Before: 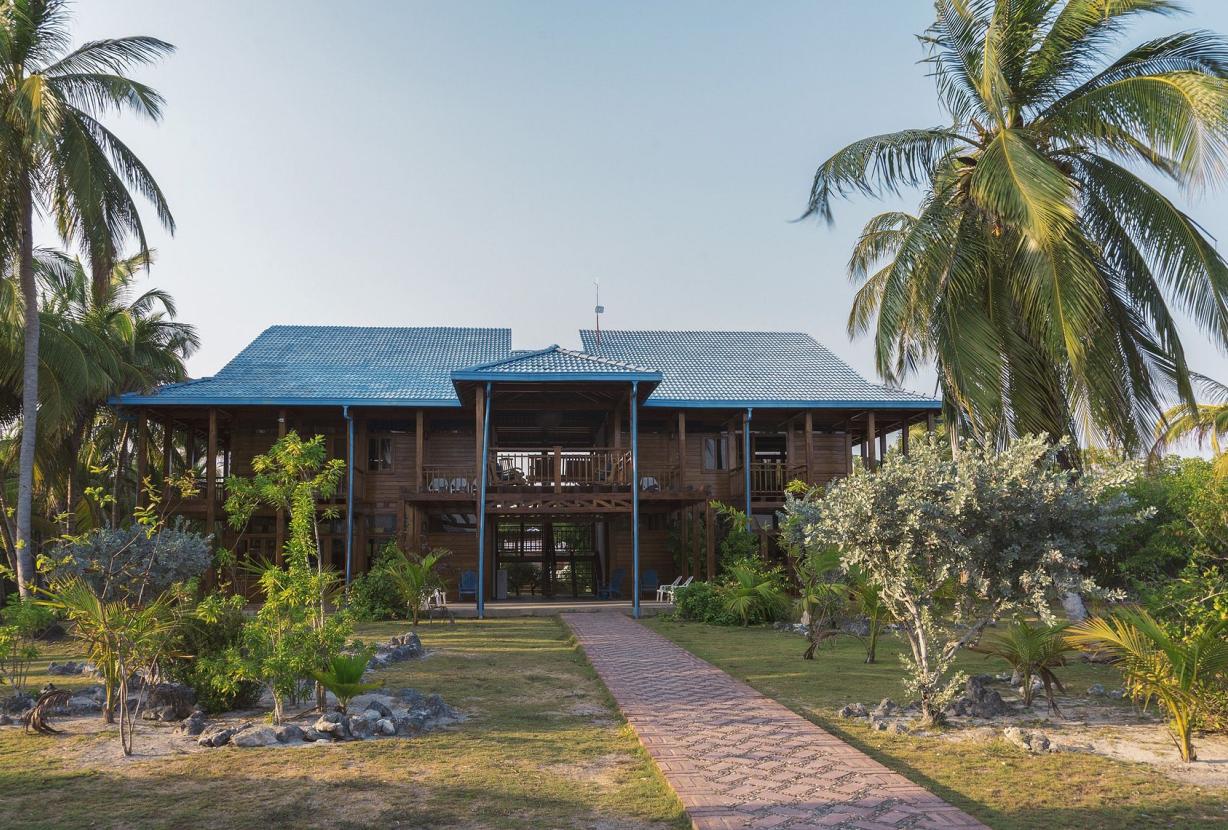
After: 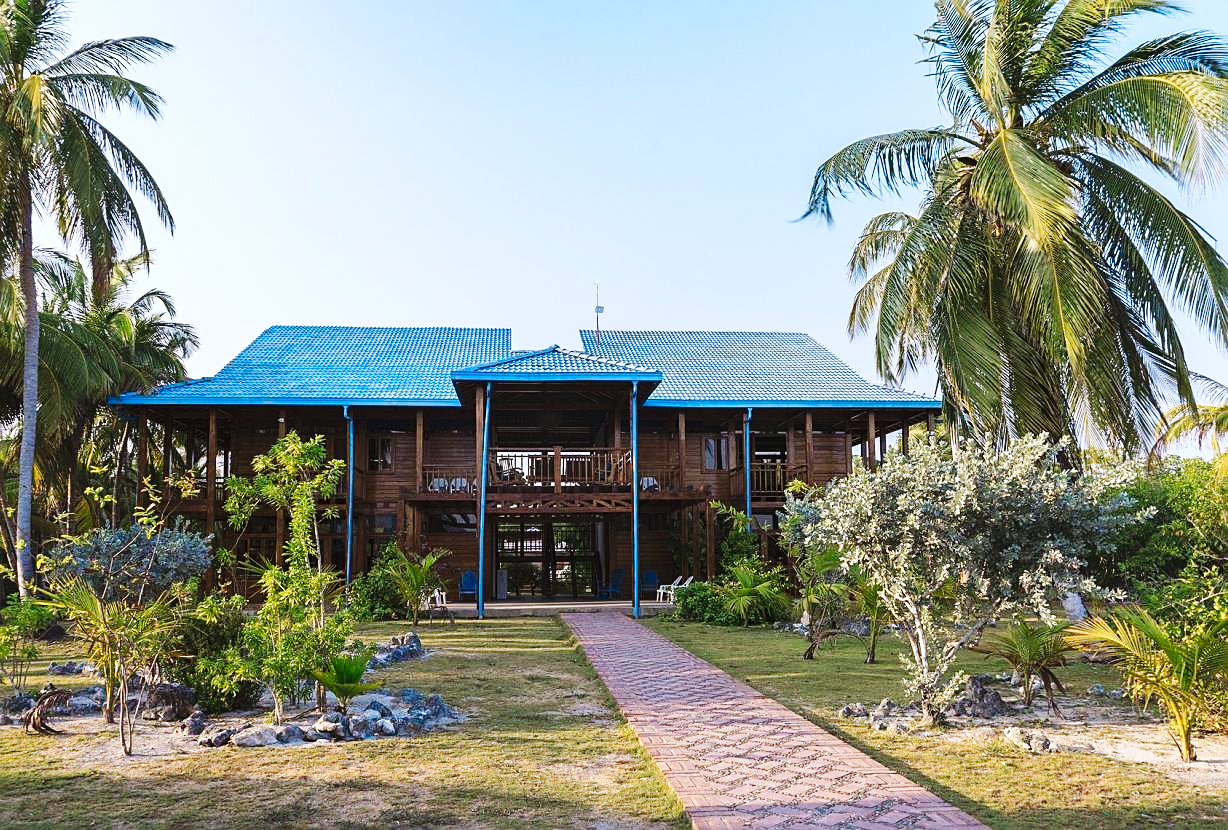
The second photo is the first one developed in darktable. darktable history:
color zones: curves: ch1 [(0.25, 0.5) (0.747, 0.71)]
color correction: highlights a* -0.093, highlights b* -5.84, shadows a* -0.149, shadows b* -0.076
exposure: exposure 0.201 EV, compensate highlight preservation false
base curve: curves: ch0 [(0, 0) (0.036, 0.025) (0.121, 0.166) (0.206, 0.329) (0.605, 0.79) (1, 1)], preserve colors none
sharpen: on, module defaults
